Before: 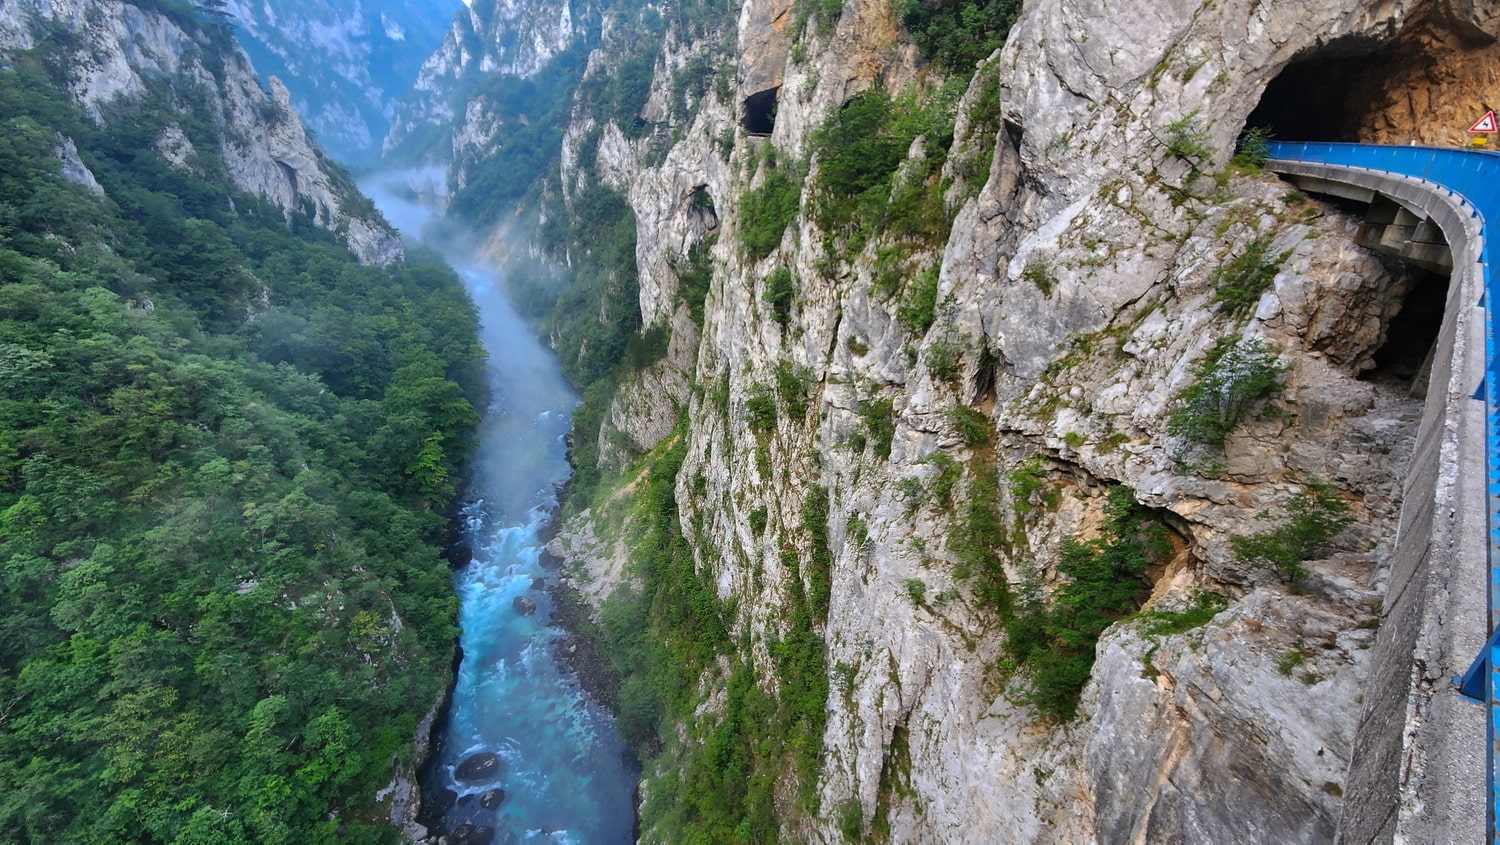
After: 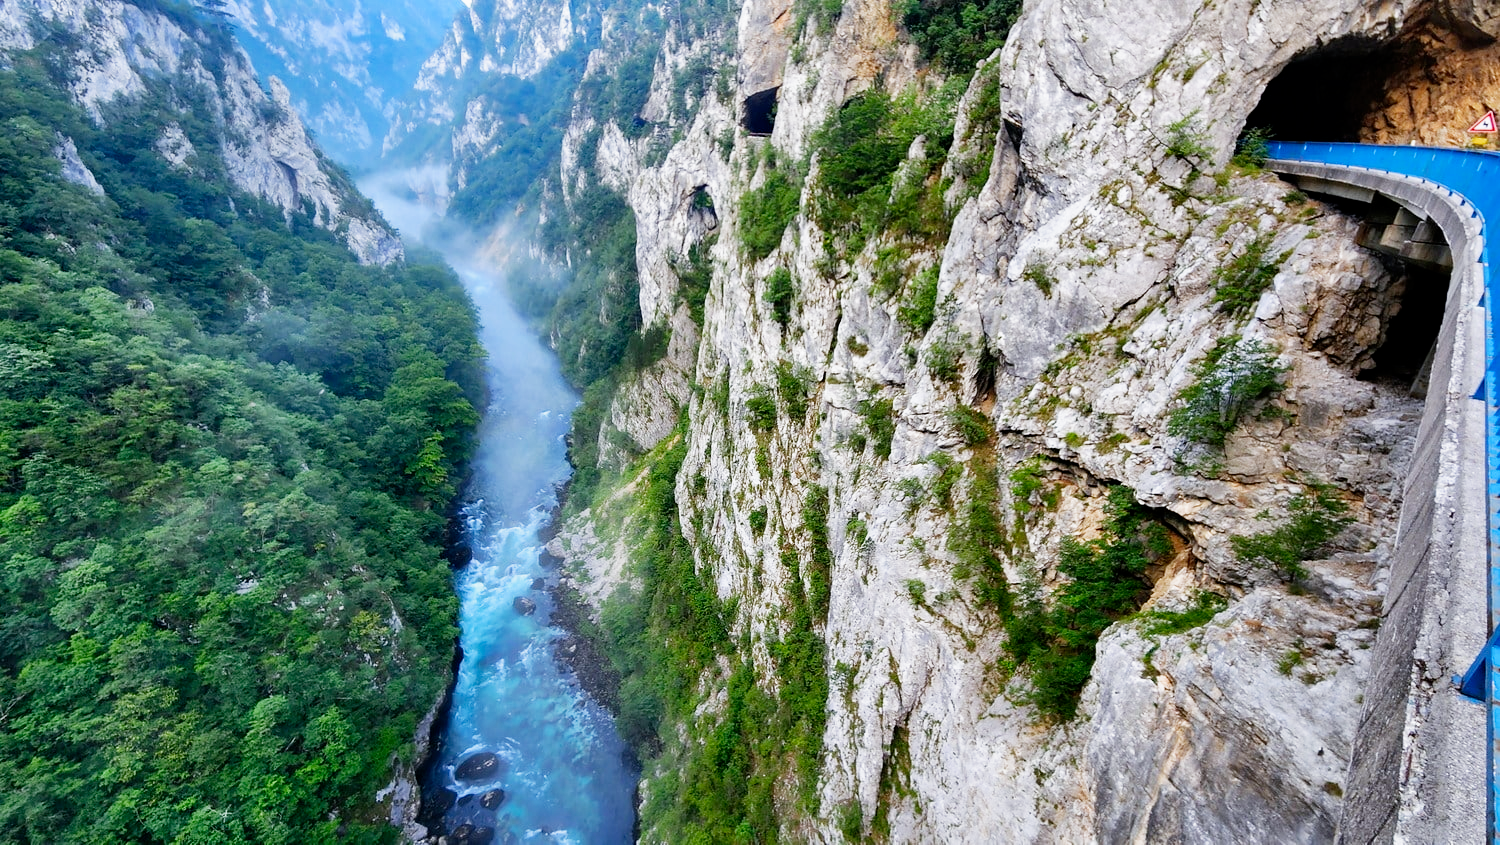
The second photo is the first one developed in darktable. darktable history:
white balance: red 0.983, blue 1.036
filmic rgb: middle gray luminance 12.74%, black relative exposure -10.13 EV, white relative exposure 3.47 EV, threshold 6 EV, target black luminance 0%, hardness 5.74, latitude 44.69%, contrast 1.221, highlights saturation mix 5%, shadows ↔ highlights balance 26.78%, add noise in highlights 0, preserve chrominance no, color science v3 (2019), use custom middle-gray values true, iterations of high-quality reconstruction 0, contrast in highlights soft, enable highlight reconstruction true
